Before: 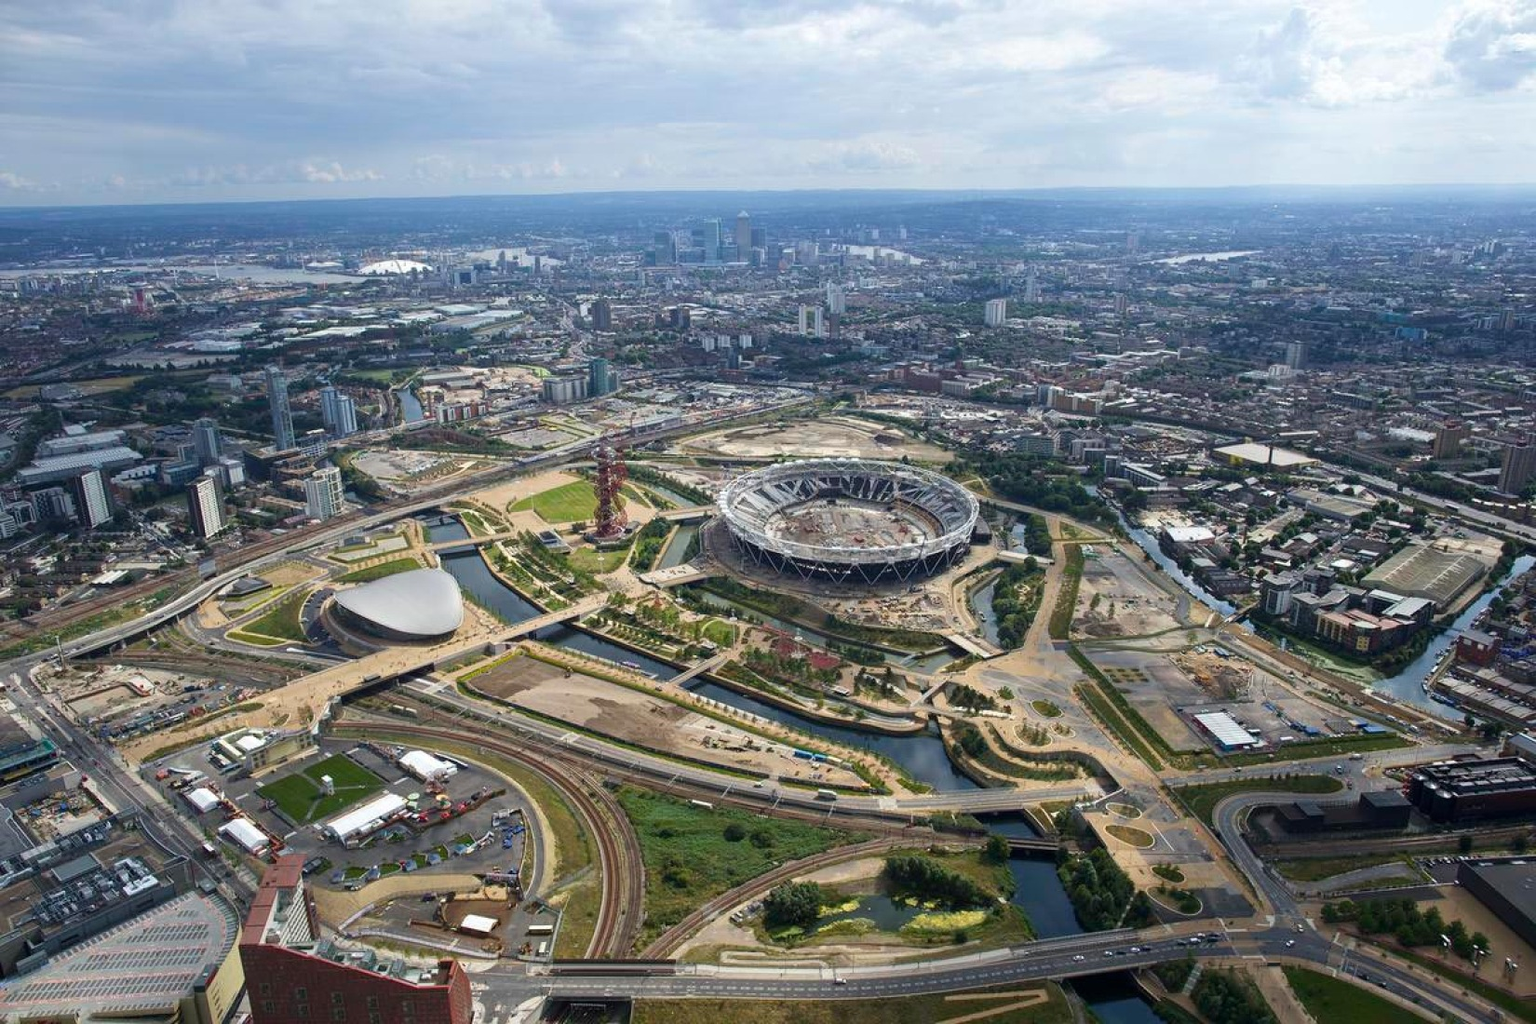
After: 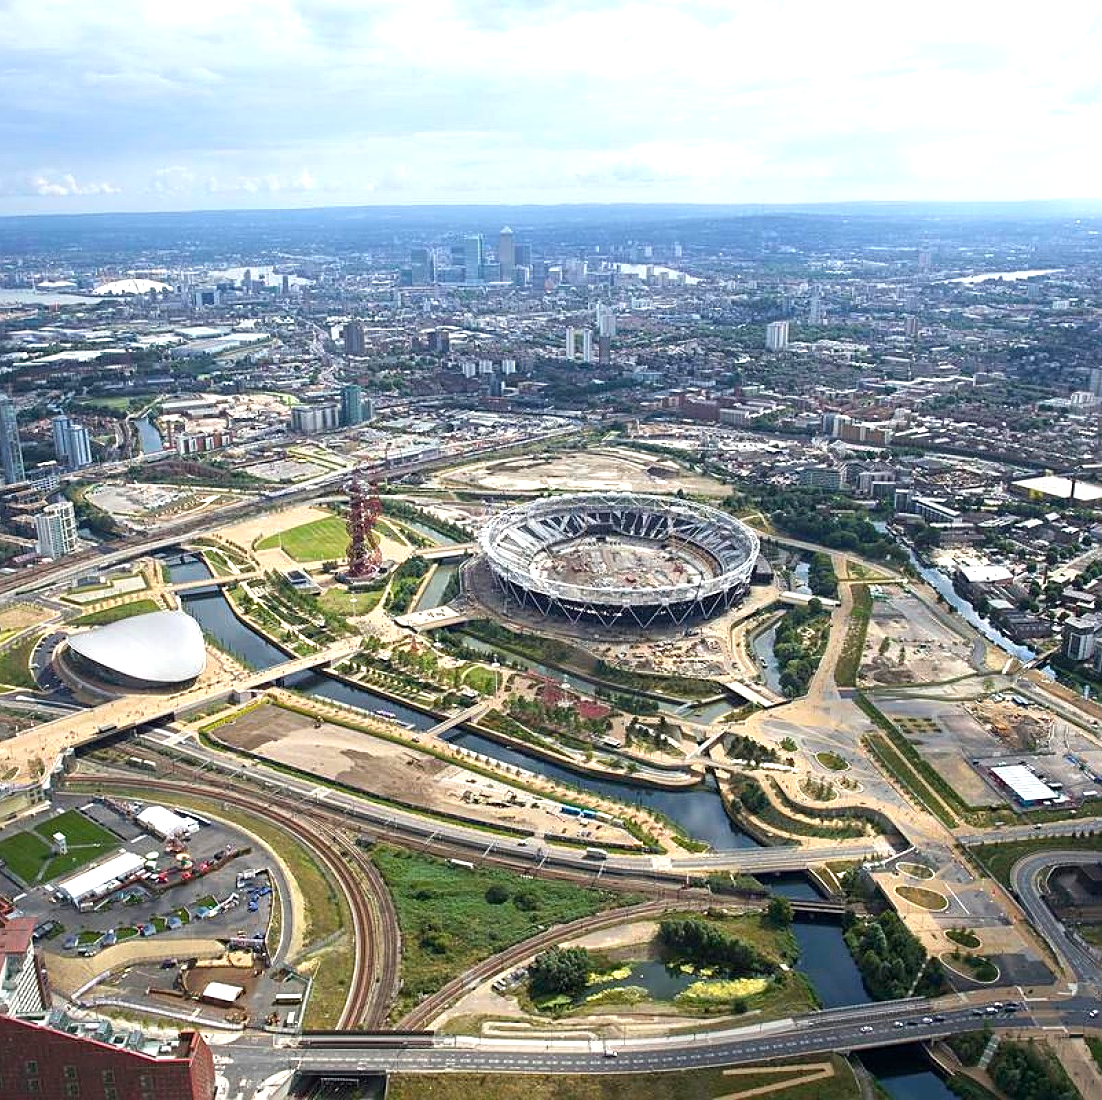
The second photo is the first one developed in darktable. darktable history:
sharpen: on, module defaults
exposure: exposure 0.669 EV, compensate highlight preservation false
crop and rotate: left 17.732%, right 15.423%
